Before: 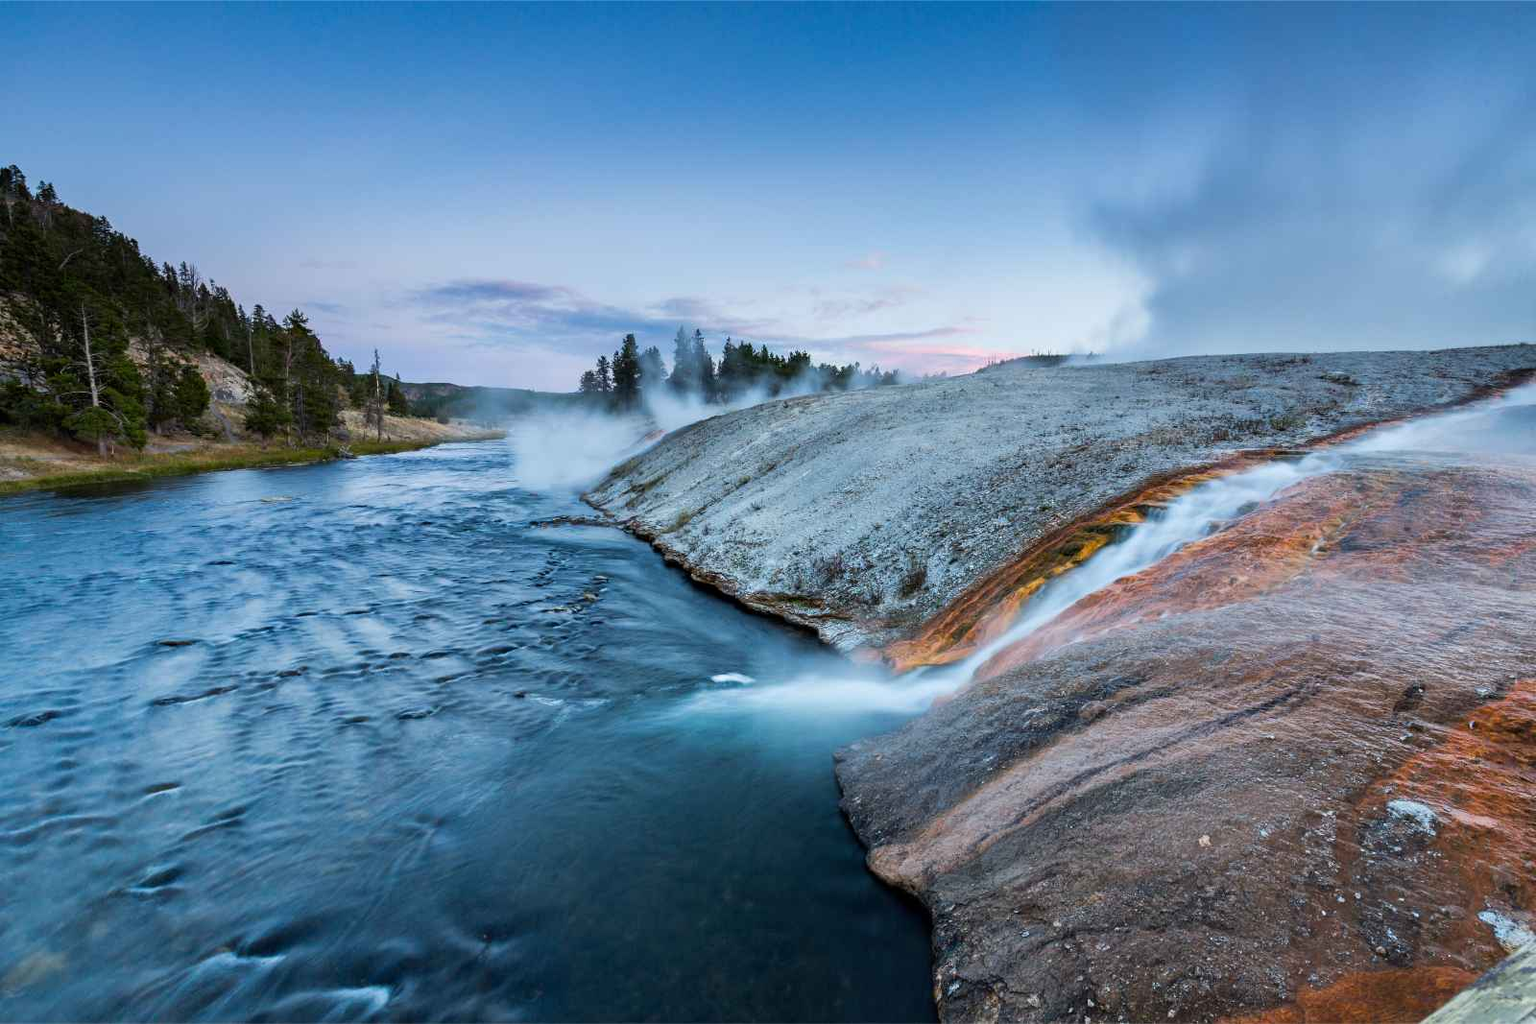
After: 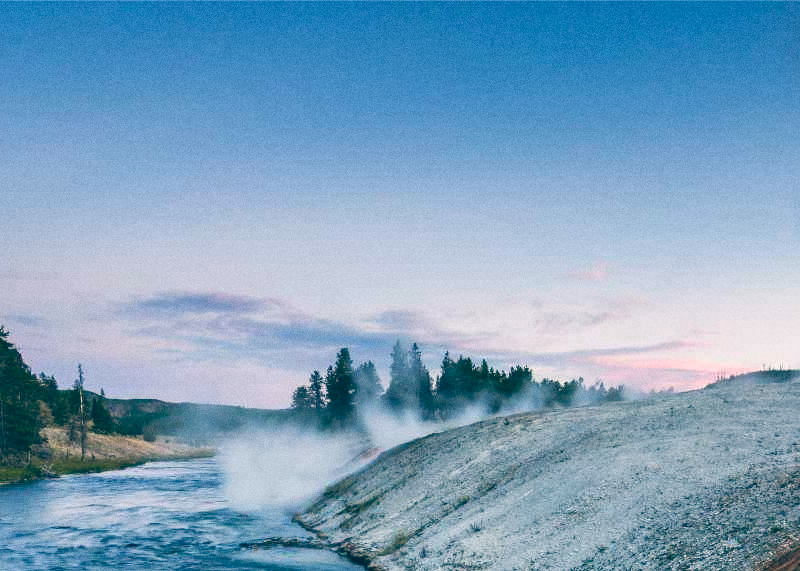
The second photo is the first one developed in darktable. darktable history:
color balance: lift [1.006, 0.985, 1.002, 1.015], gamma [1, 0.953, 1.008, 1.047], gain [1.076, 1.13, 1.004, 0.87]
crop: left 19.556%, right 30.401%, bottom 46.458%
grain: coarseness 0.09 ISO
